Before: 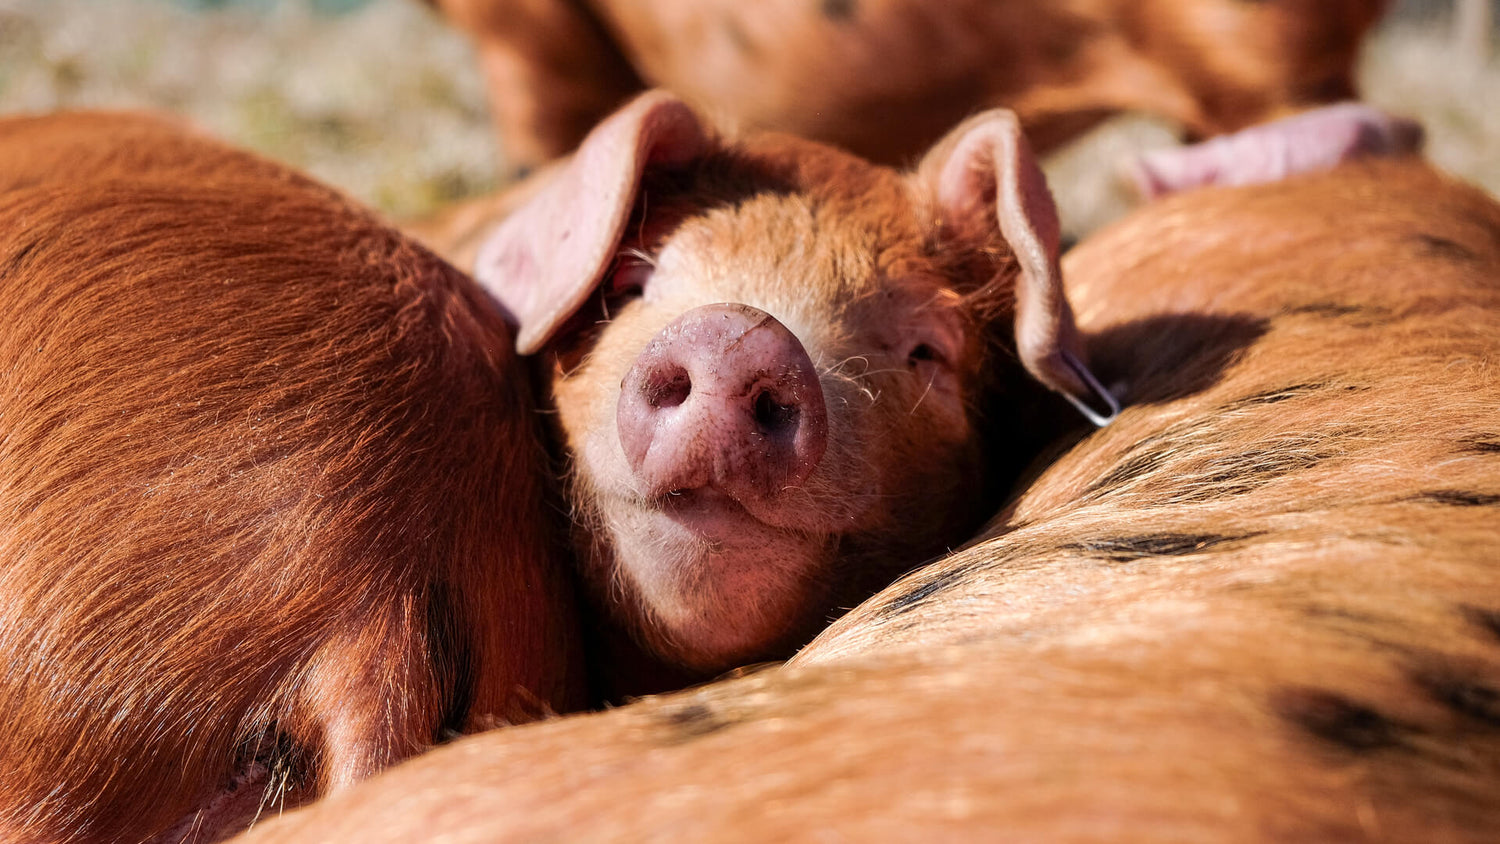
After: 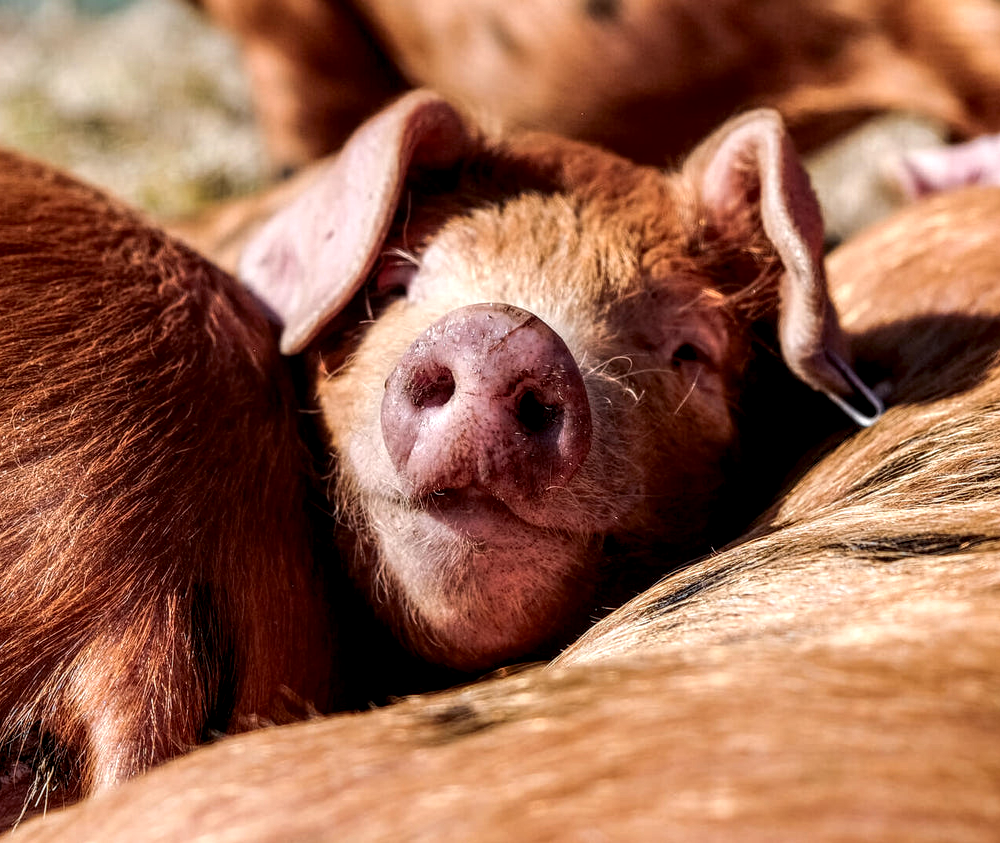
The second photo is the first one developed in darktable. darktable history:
local contrast: highlights 60%, shadows 60%, detail 160%
crop and rotate: left 15.754%, right 17.579%
contrast brightness saturation: contrast 0.03, brightness -0.04
